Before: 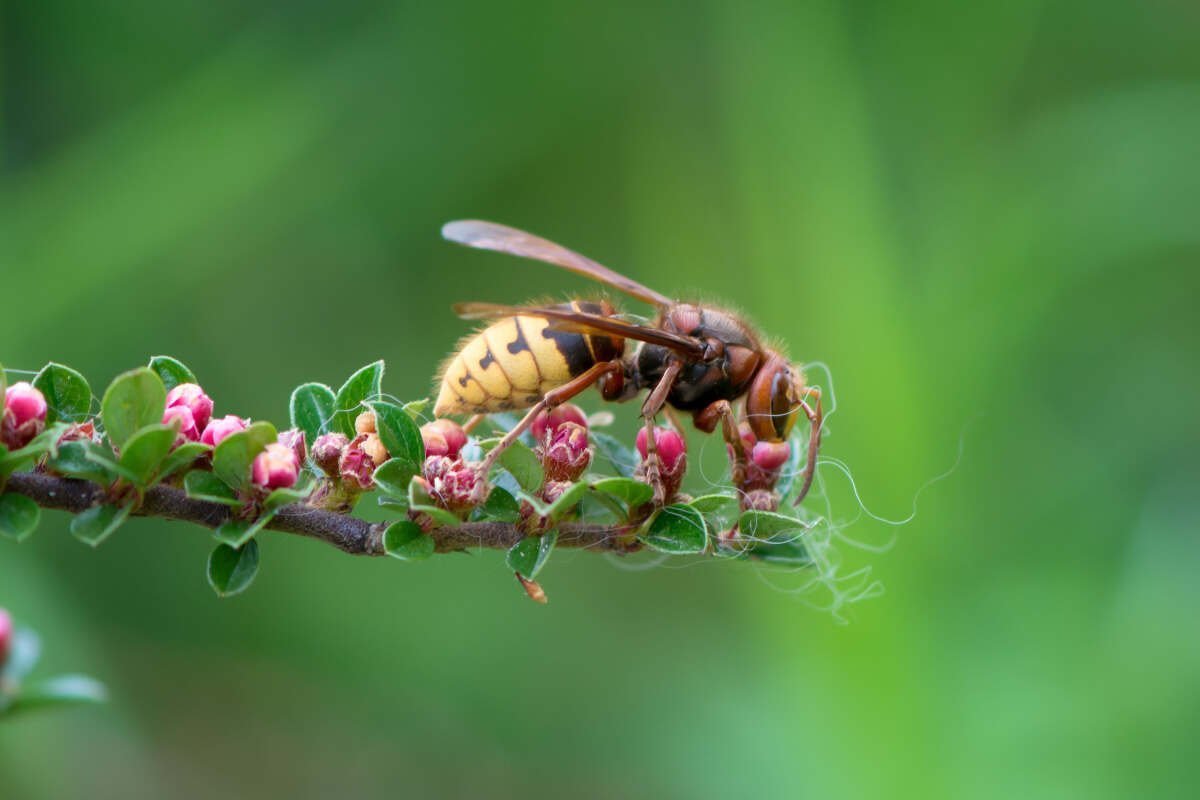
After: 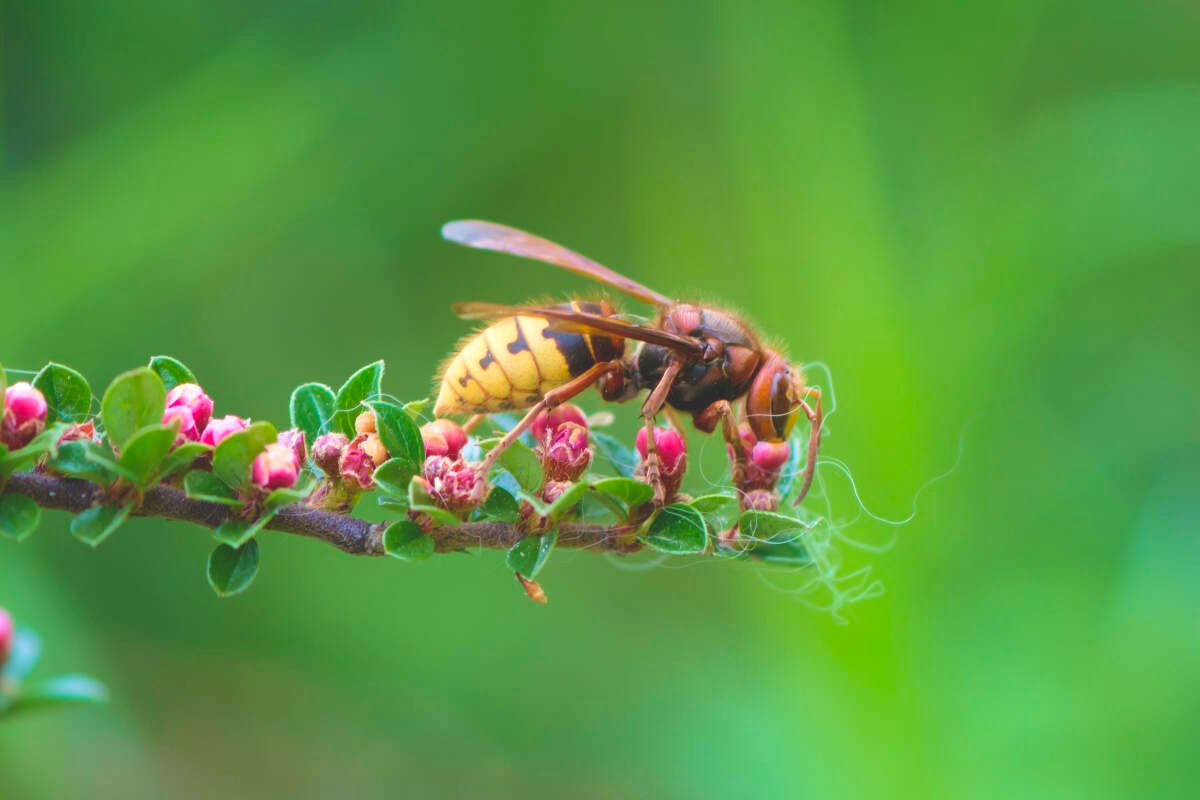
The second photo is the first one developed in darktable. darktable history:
color balance rgb: global offset › luminance 1.972%, perceptual saturation grading › global saturation 5.175%, perceptual brilliance grading › mid-tones 9.445%, perceptual brilliance grading › shadows 15.683%, global vibrance 33.53%
tone equalizer: on, module defaults
velvia: on, module defaults
